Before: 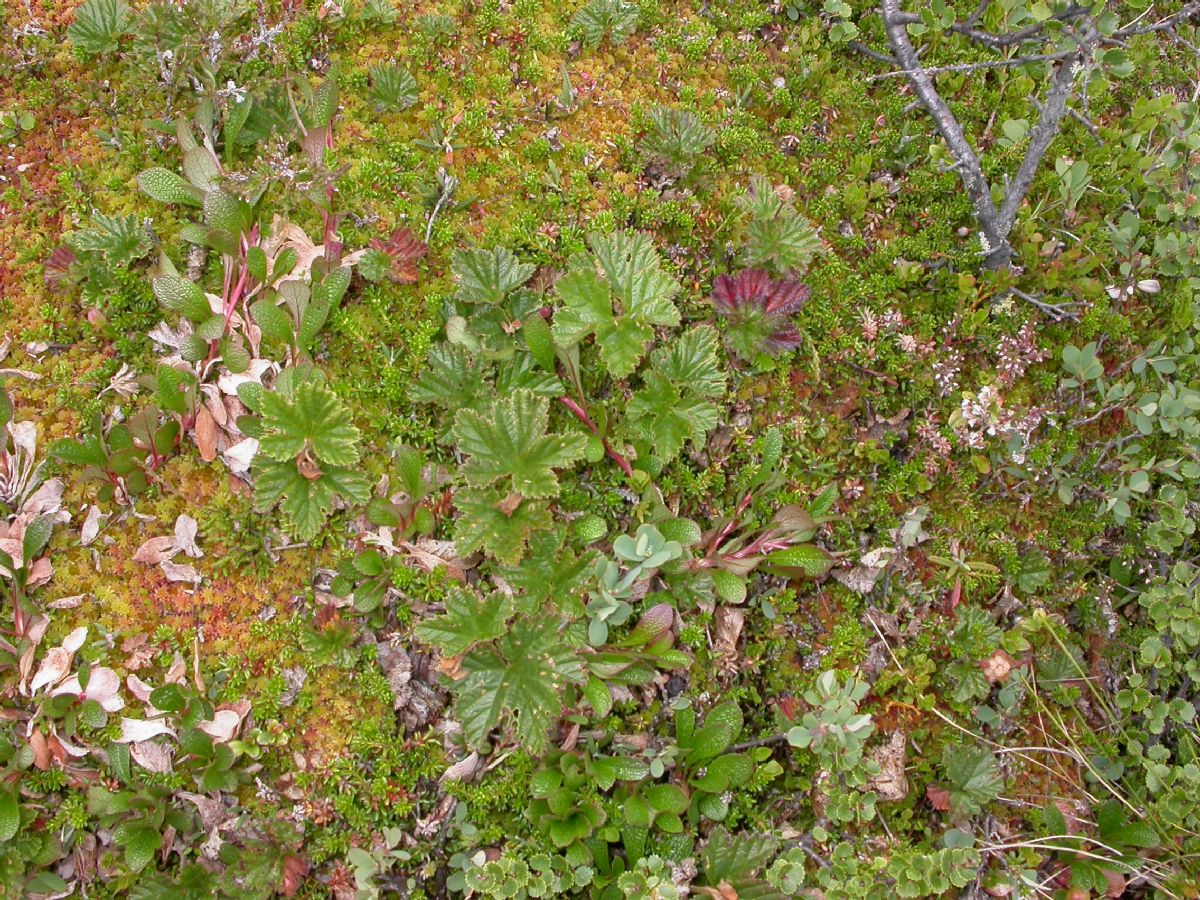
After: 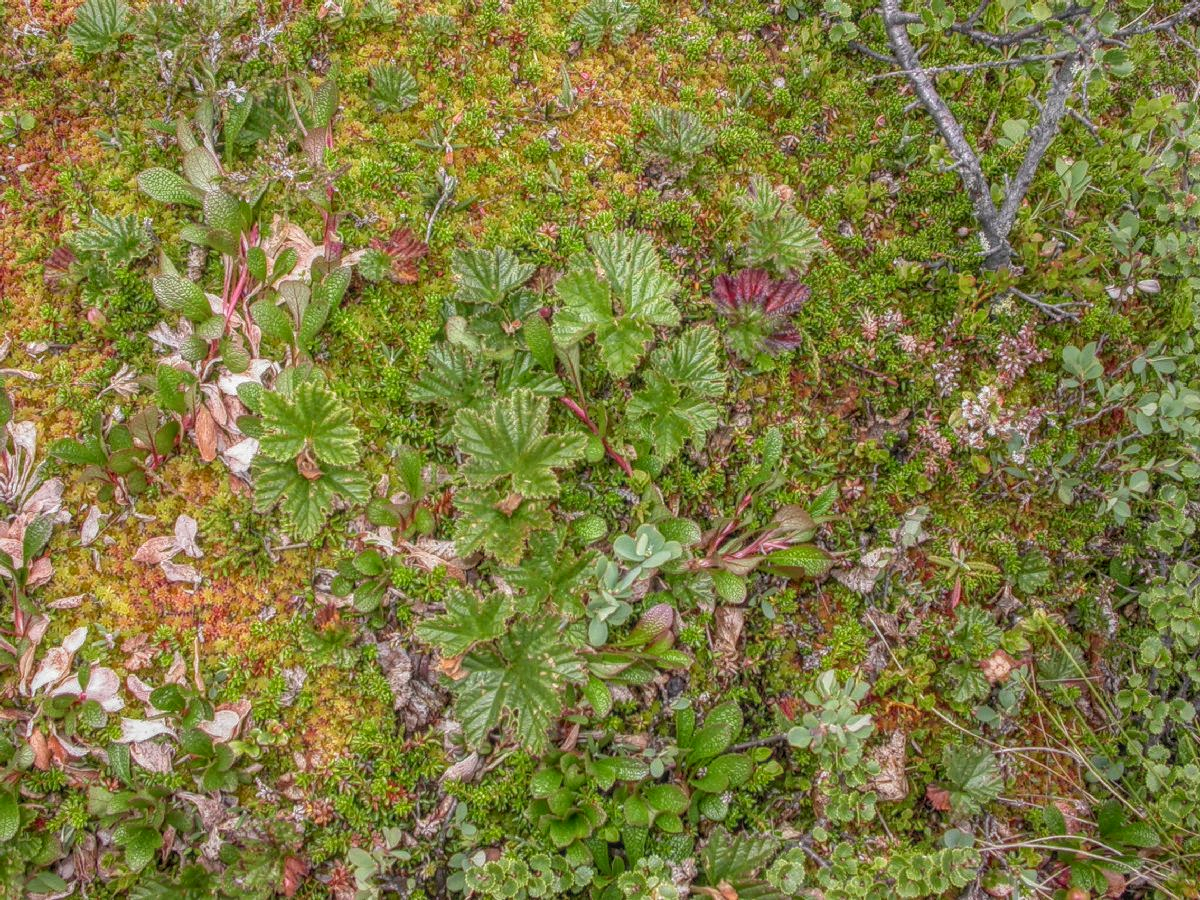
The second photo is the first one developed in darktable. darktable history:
local contrast: highlights 20%, shadows 30%, detail 199%, midtone range 0.2
